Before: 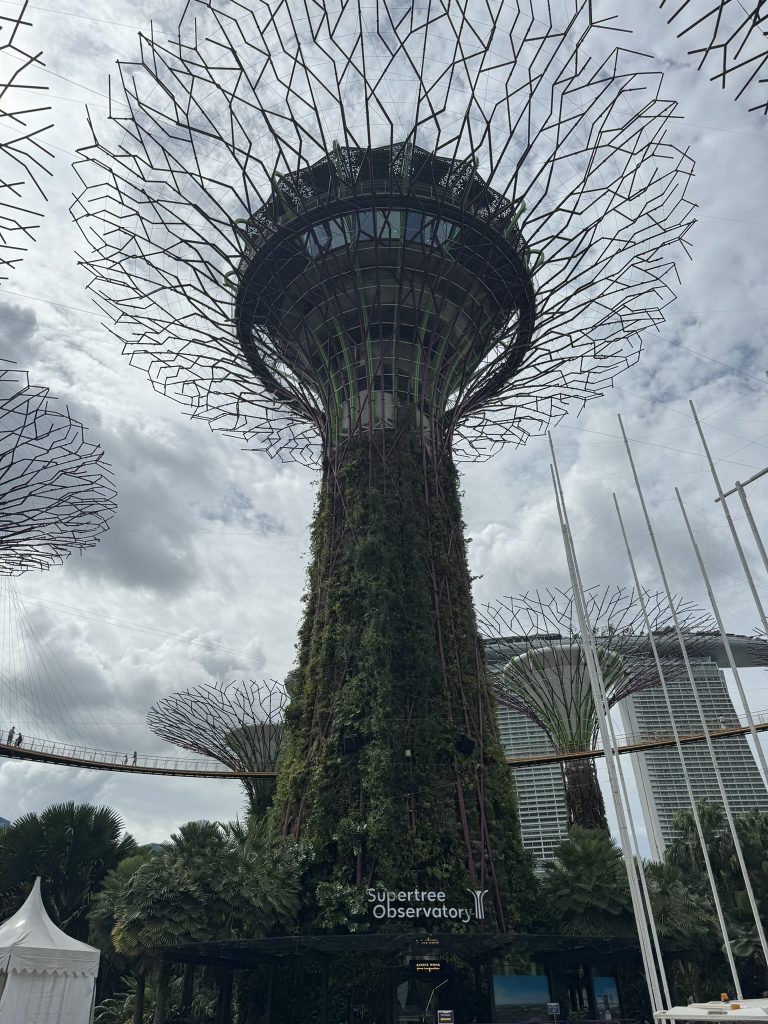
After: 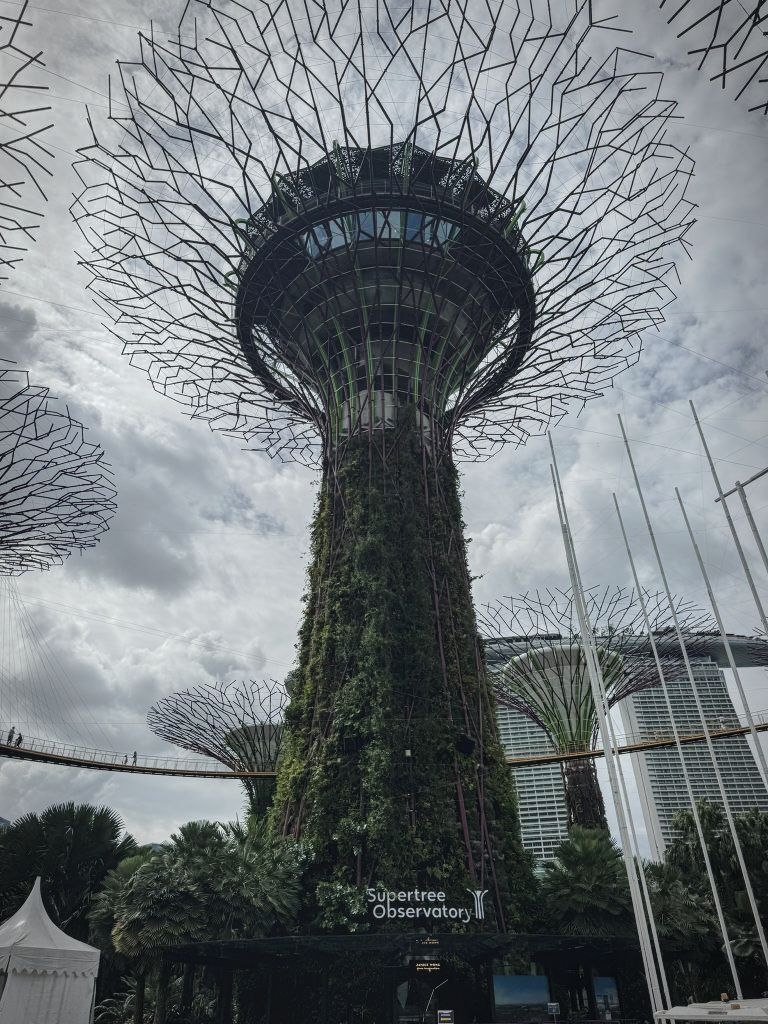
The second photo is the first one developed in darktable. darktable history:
tone curve: curves: ch0 [(0, 0) (0.003, 0.031) (0.011, 0.041) (0.025, 0.054) (0.044, 0.06) (0.069, 0.083) (0.1, 0.108) (0.136, 0.135) (0.177, 0.179) (0.224, 0.231) (0.277, 0.294) (0.335, 0.378) (0.399, 0.463) (0.468, 0.552) (0.543, 0.627) (0.623, 0.694) (0.709, 0.776) (0.801, 0.849) (0.898, 0.905) (1, 1)], preserve colors none
rgb curve: curves: ch0 [(0, 0) (0.175, 0.154) (0.785, 0.663) (1, 1)]
vignetting: automatic ratio true
local contrast: on, module defaults
